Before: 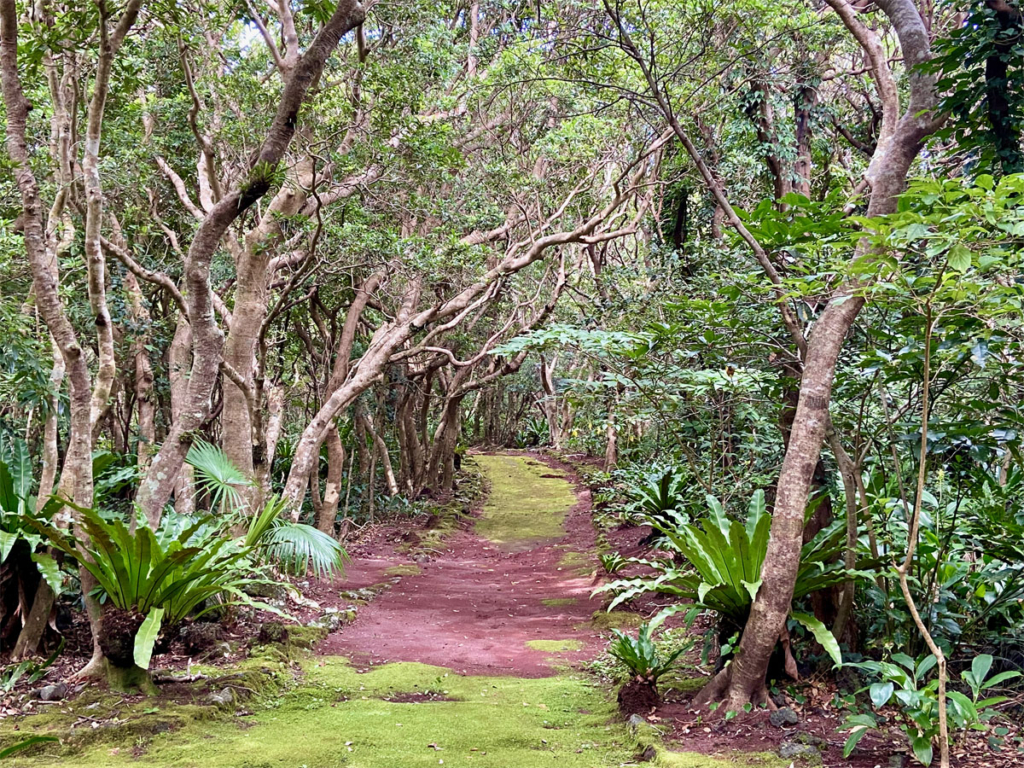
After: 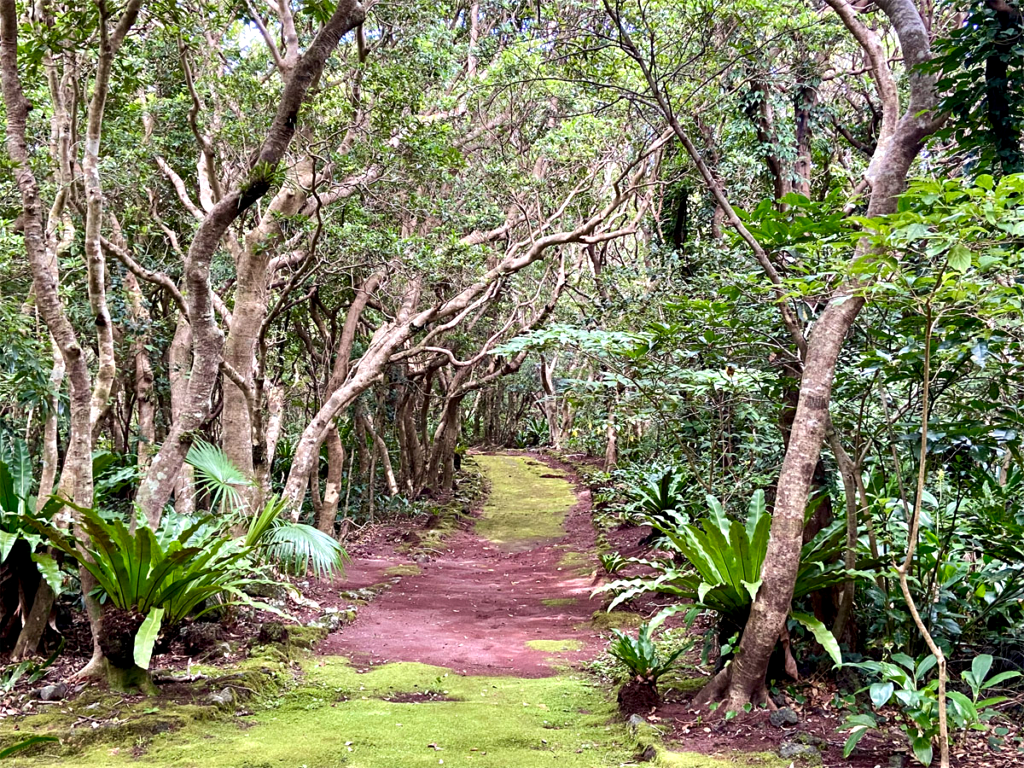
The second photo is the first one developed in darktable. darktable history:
tone equalizer: -8 EV -0.419 EV, -7 EV -0.414 EV, -6 EV -0.307 EV, -5 EV -0.206 EV, -3 EV 0.191 EV, -2 EV 0.322 EV, -1 EV 0.382 EV, +0 EV 0.406 EV, edges refinement/feathering 500, mask exposure compensation -1.57 EV, preserve details no
